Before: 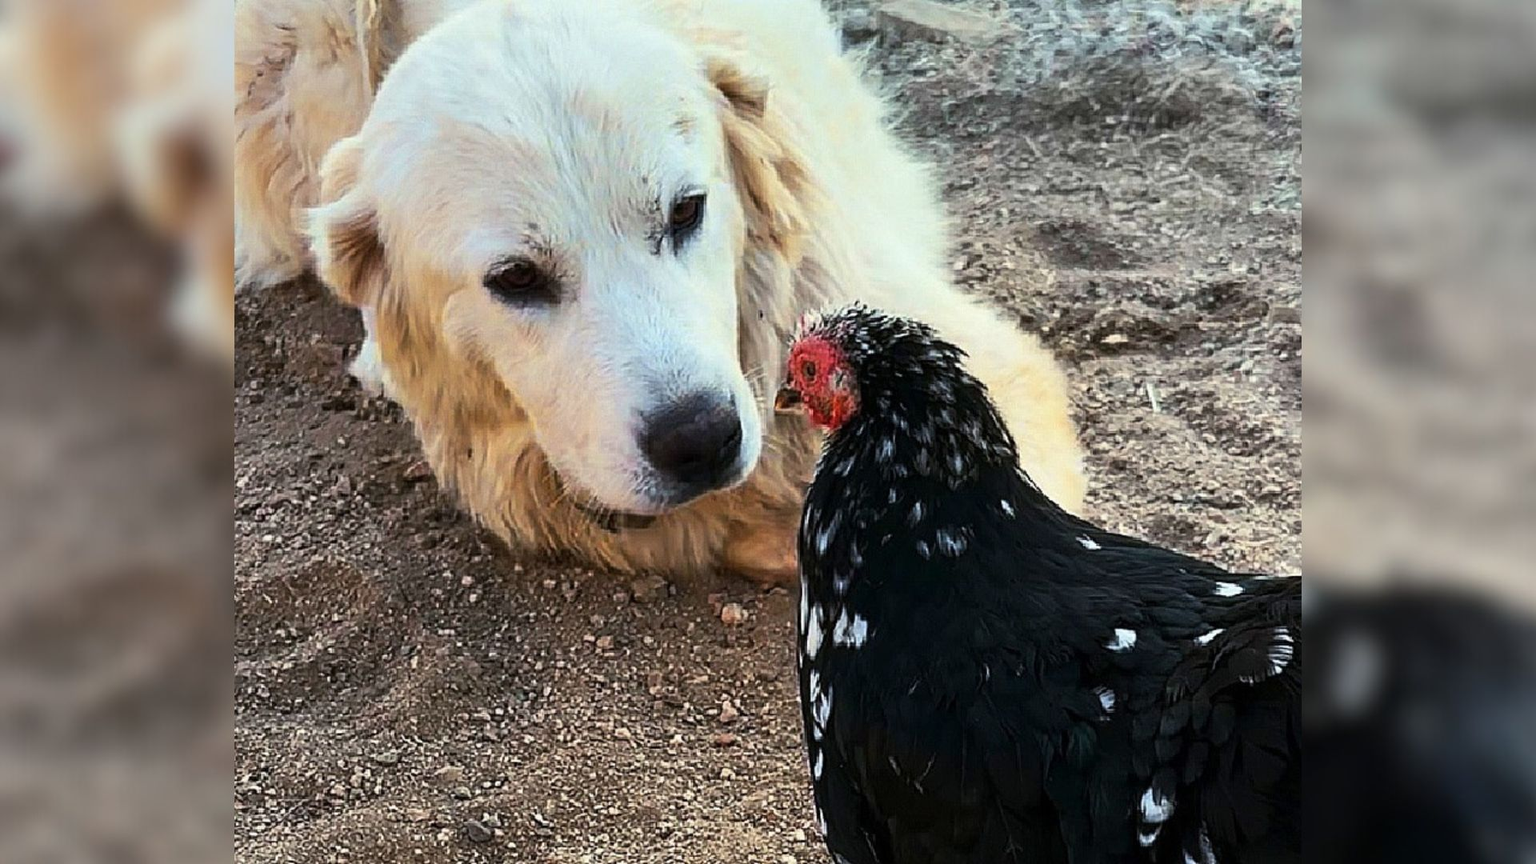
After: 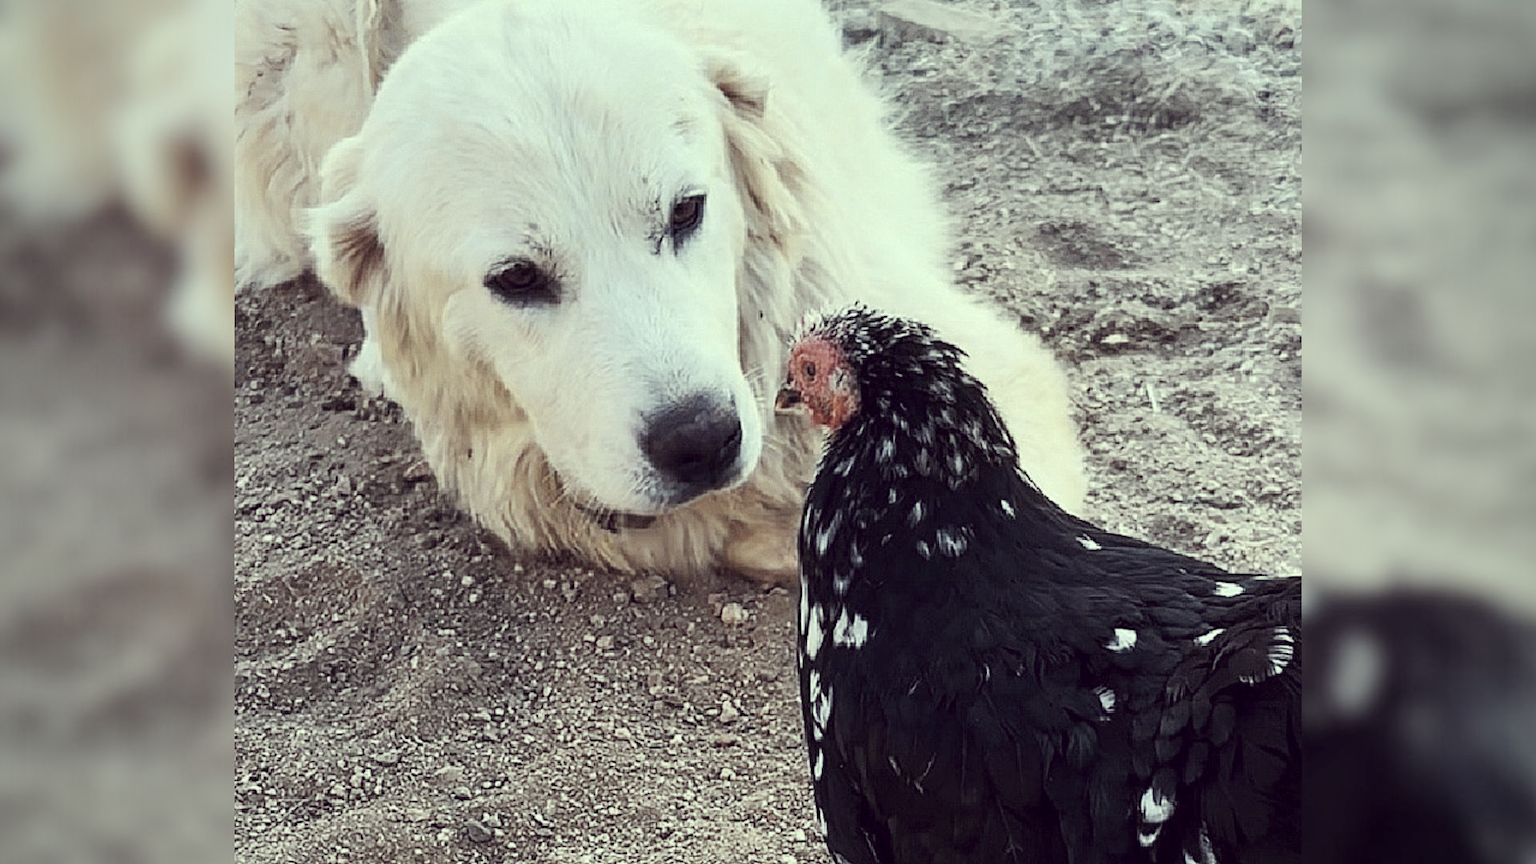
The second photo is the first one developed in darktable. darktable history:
color correction: highlights a* -20.81, highlights b* 21.02, shadows a* 19.72, shadows b* -20.27, saturation 0.435
base curve: curves: ch0 [(0, 0) (0.158, 0.273) (0.879, 0.895) (1, 1)], preserve colors none
vignetting: saturation -0.001, center (-0.032, -0.04)
